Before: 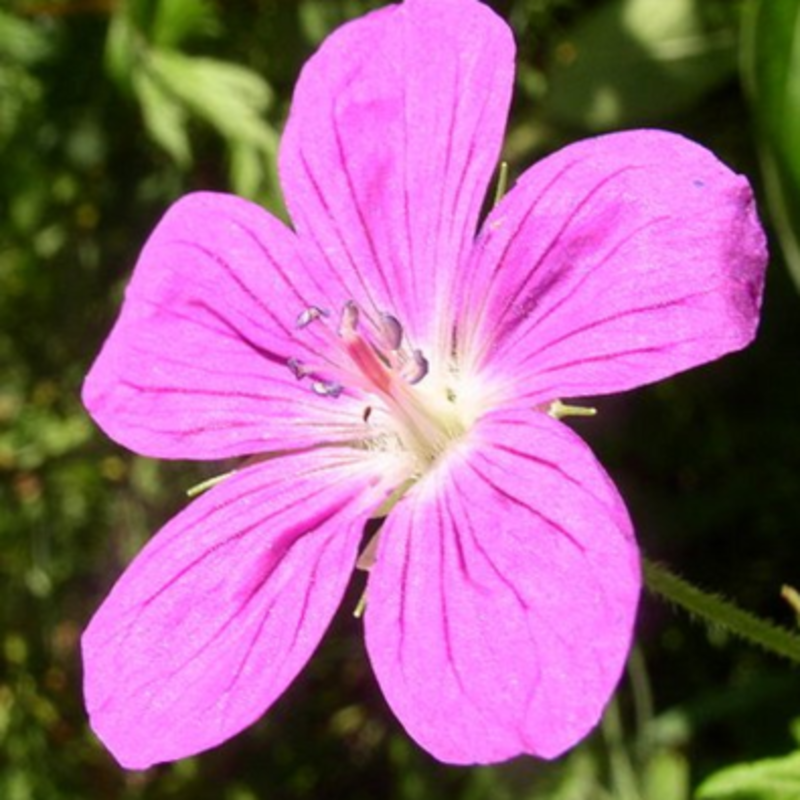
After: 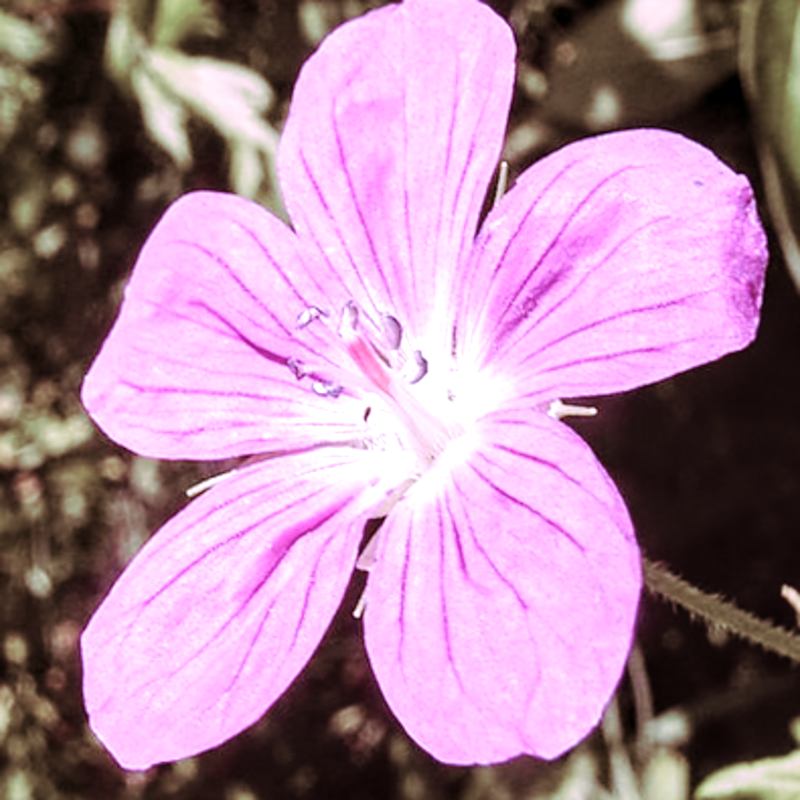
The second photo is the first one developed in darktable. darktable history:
sharpen: amount 0.575
local contrast: detail 130%
color correction: highlights a* 15.03, highlights b* -25.07
color calibration: illuminant as shot in camera, x 0.358, y 0.373, temperature 4628.91 K
color zones: curves: ch0 [(0, 0.559) (0.153, 0.551) (0.229, 0.5) (0.429, 0.5) (0.571, 0.5) (0.714, 0.5) (0.857, 0.5) (1, 0.559)]; ch1 [(0, 0.417) (0.112, 0.336) (0.213, 0.26) (0.429, 0.34) (0.571, 0.35) (0.683, 0.331) (0.857, 0.344) (1, 0.417)]
split-toning: highlights › hue 298.8°, highlights › saturation 0.73, compress 41.76%
base curve: curves: ch0 [(0, 0) (0.008, 0.007) (0.022, 0.029) (0.048, 0.089) (0.092, 0.197) (0.191, 0.399) (0.275, 0.534) (0.357, 0.65) (0.477, 0.78) (0.542, 0.833) (0.799, 0.973) (1, 1)], preserve colors none
